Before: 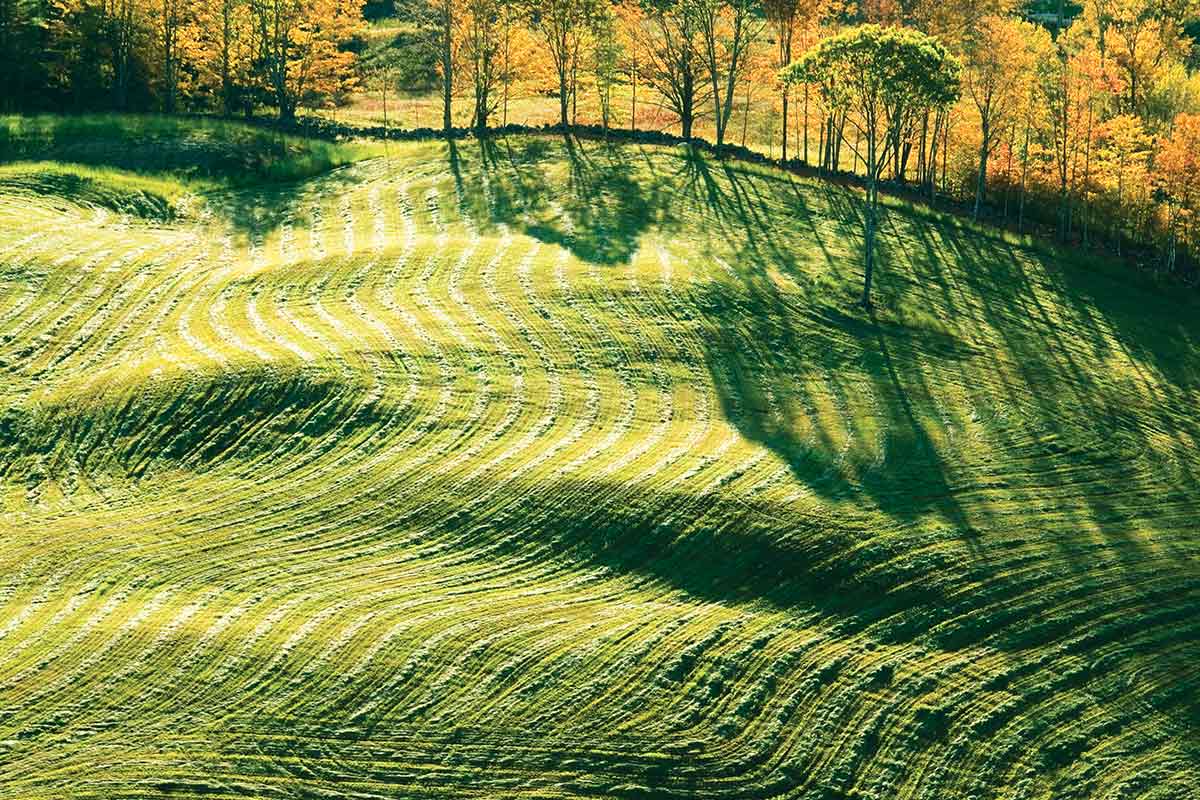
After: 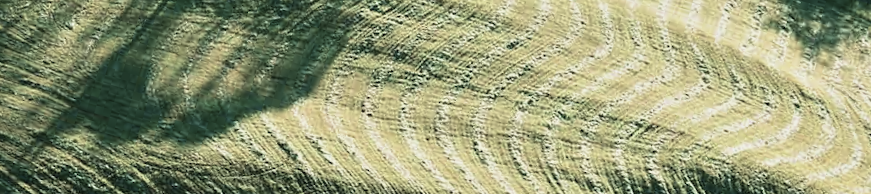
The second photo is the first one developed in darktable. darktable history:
velvia: on, module defaults
color zones: curves: ch0 [(0, 0.6) (0.129, 0.508) (0.193, 0.483) (0.429, 0.5) (0.571, 0.5) (0.714, 0.5) (0.857, 0.5) (1, 0.6)]; ch1 [(0, 0.481) (0.112, 0.245) (0.213, 0.223) (0.429, 0.233) (0.571, 0.231) (0.683, 0.242) (0.857, 0.296) (1, 0.481)]
tone equalizer: -8 EV -0.002 EV, -7 EV 0.005 EV, -6 EV -0.009 EV, -5 EV 0.011 EV, -4 EV -0.012 EV, -3 EV 0.007 EV, -2 EV -0.062 EV, -1 EV -0.293 EV, +0 EV -0.582 EV, smoothing diameter 2%, edges refinement/feathering 20, mask exposure compensation -1.57 EV, filter diffusion 5
crop and rotate: angle 16.12°, top 30.835%, bottom 35.653%
contrast brightness saturation: contrast -0.02, brightness -0.01, saturation 0.03
